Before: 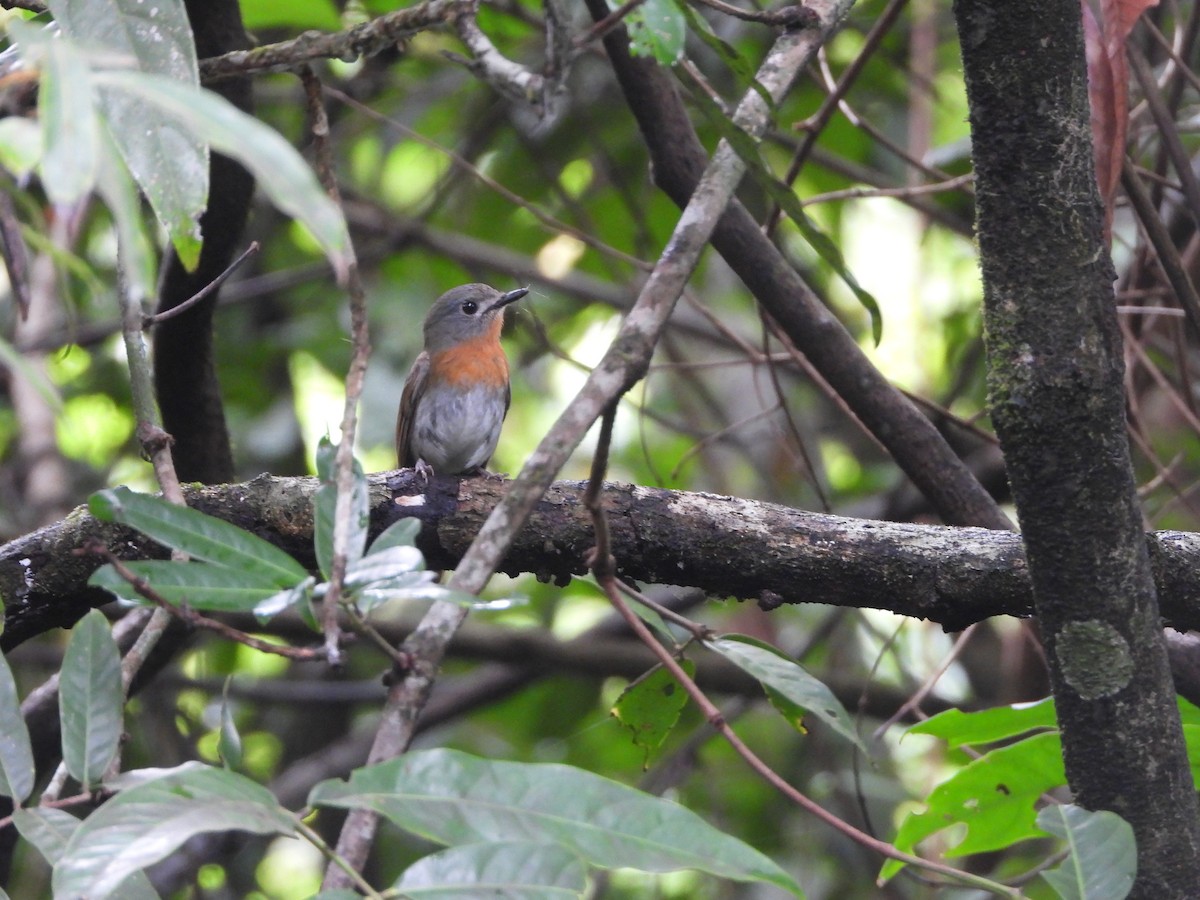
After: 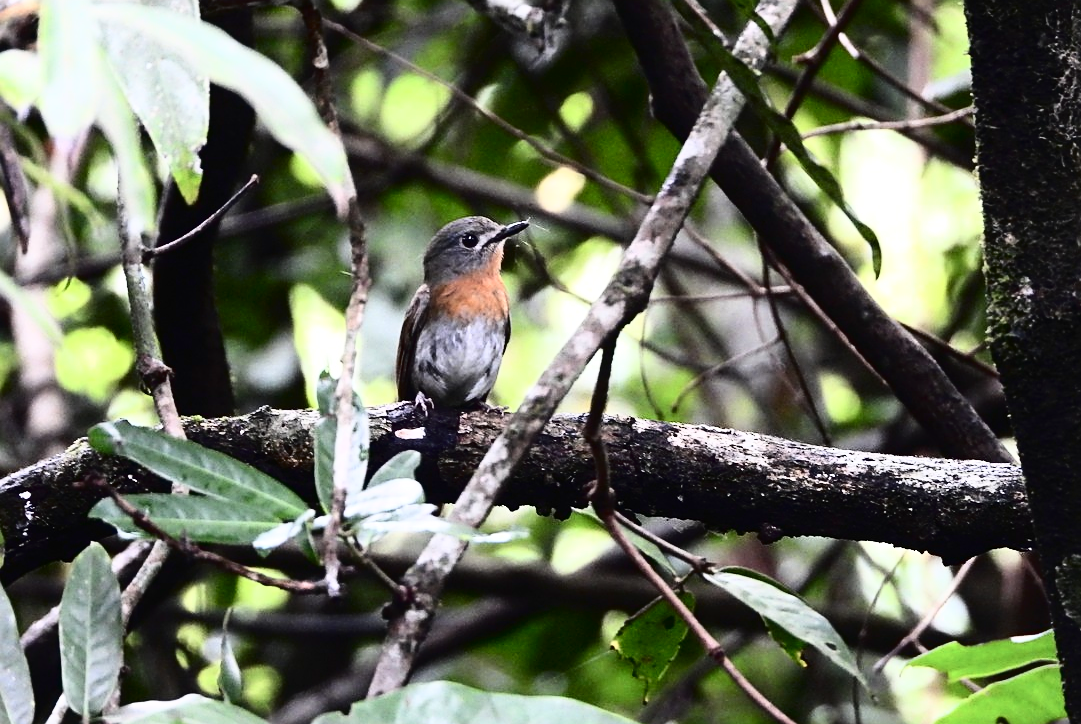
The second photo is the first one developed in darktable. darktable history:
crop: top 7.5%, right 9.868%, bottom 11.954%
sharpen: on, module defaults
tone curve: curves: ch0 [(0, 0) (0.003, 0.005) (0.011, 0.008) (0.025, 0.01) (0.044, 0.014) (0.069, 0.017) (0.1, 0.022) (0.136, 0.028) (0.177, 0.037) (0.224, 0.049) (0.277, 0.091) (0.335, 0.168) (0.399, 0.292) (0.468, 0.463) (0.543, 0.637) (0.623, 0.792) (0.709, 0.903) (0.801, 0.963) (0.898, 0.985) (1, 1)], color space Lab, independent channels, preserve colors none
